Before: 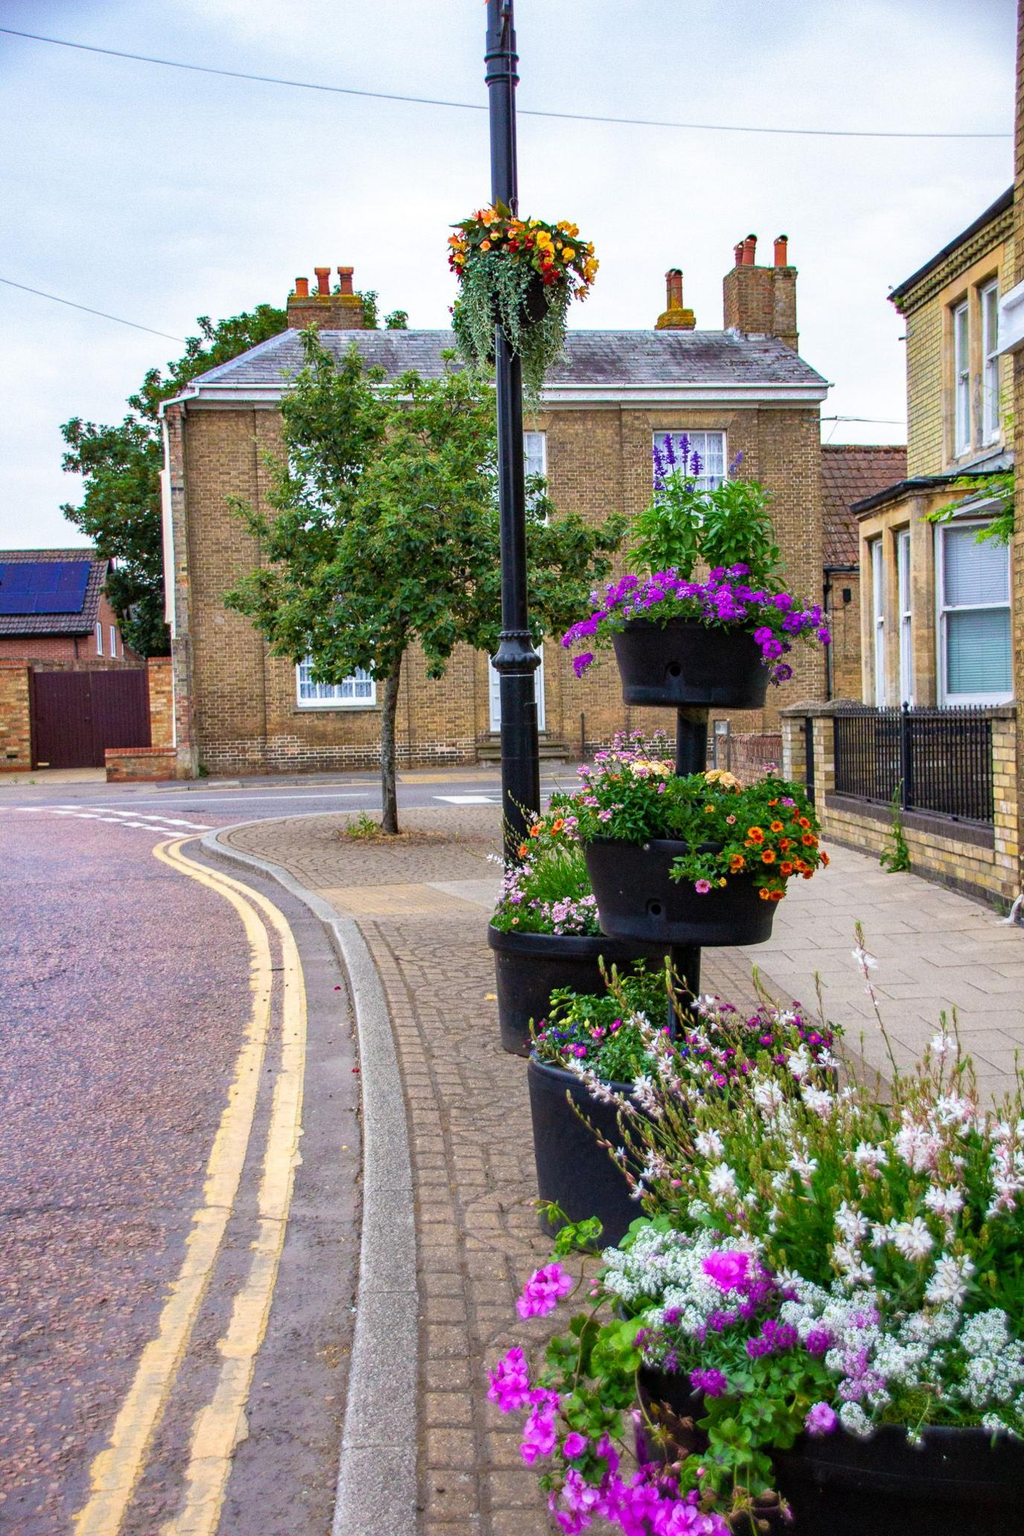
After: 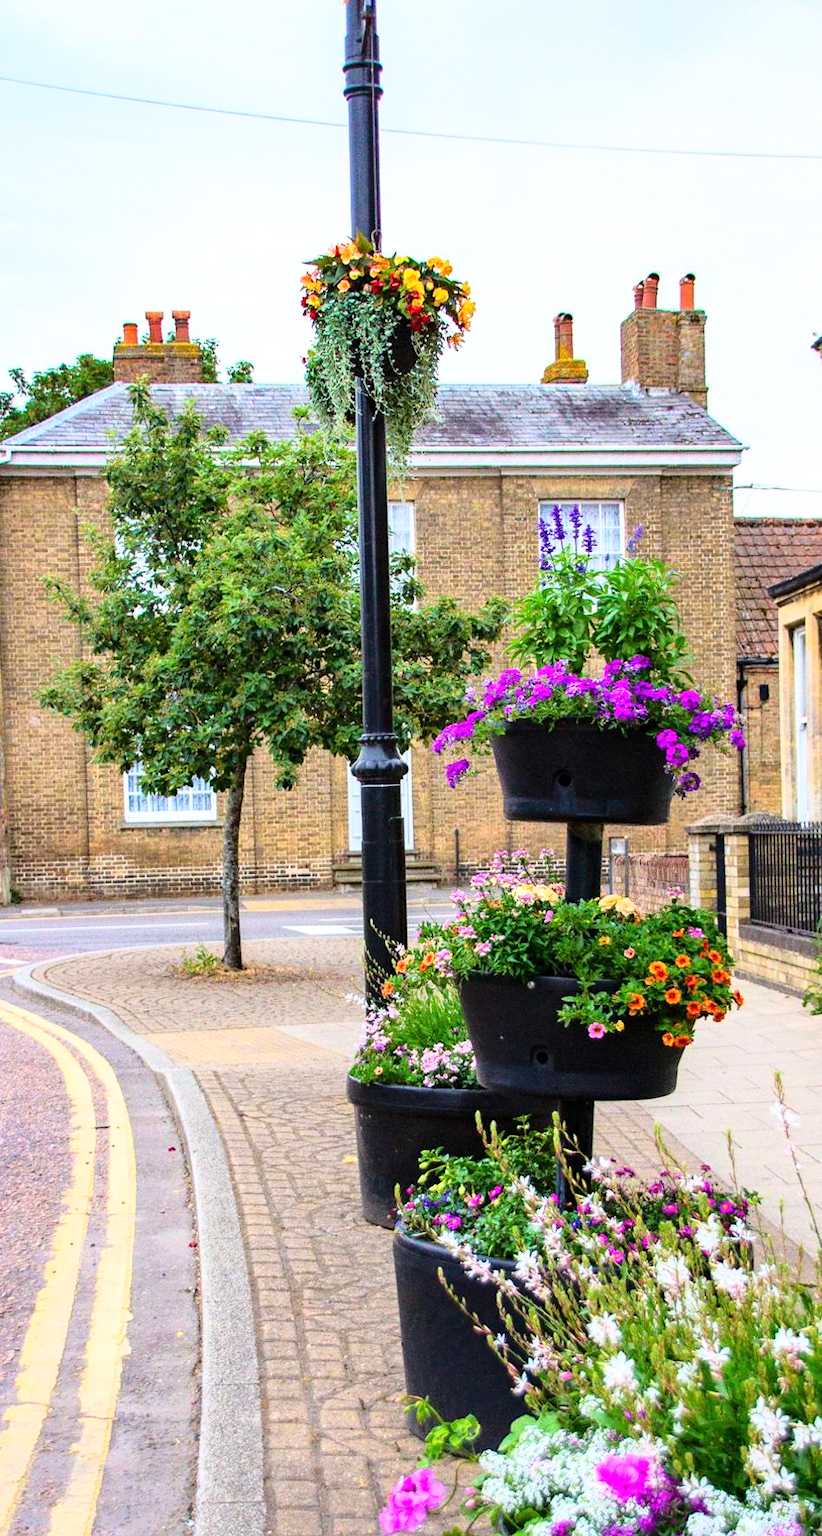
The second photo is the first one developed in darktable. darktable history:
base curve: curves: ch0 [(0, 0) (0.028, 0.03) (0.121, 0.232) (0.46, 0.748) (0.859, 0.968) (1, 1)]
crop: left 18.595%, right 12.348%, bottom 13.995%
